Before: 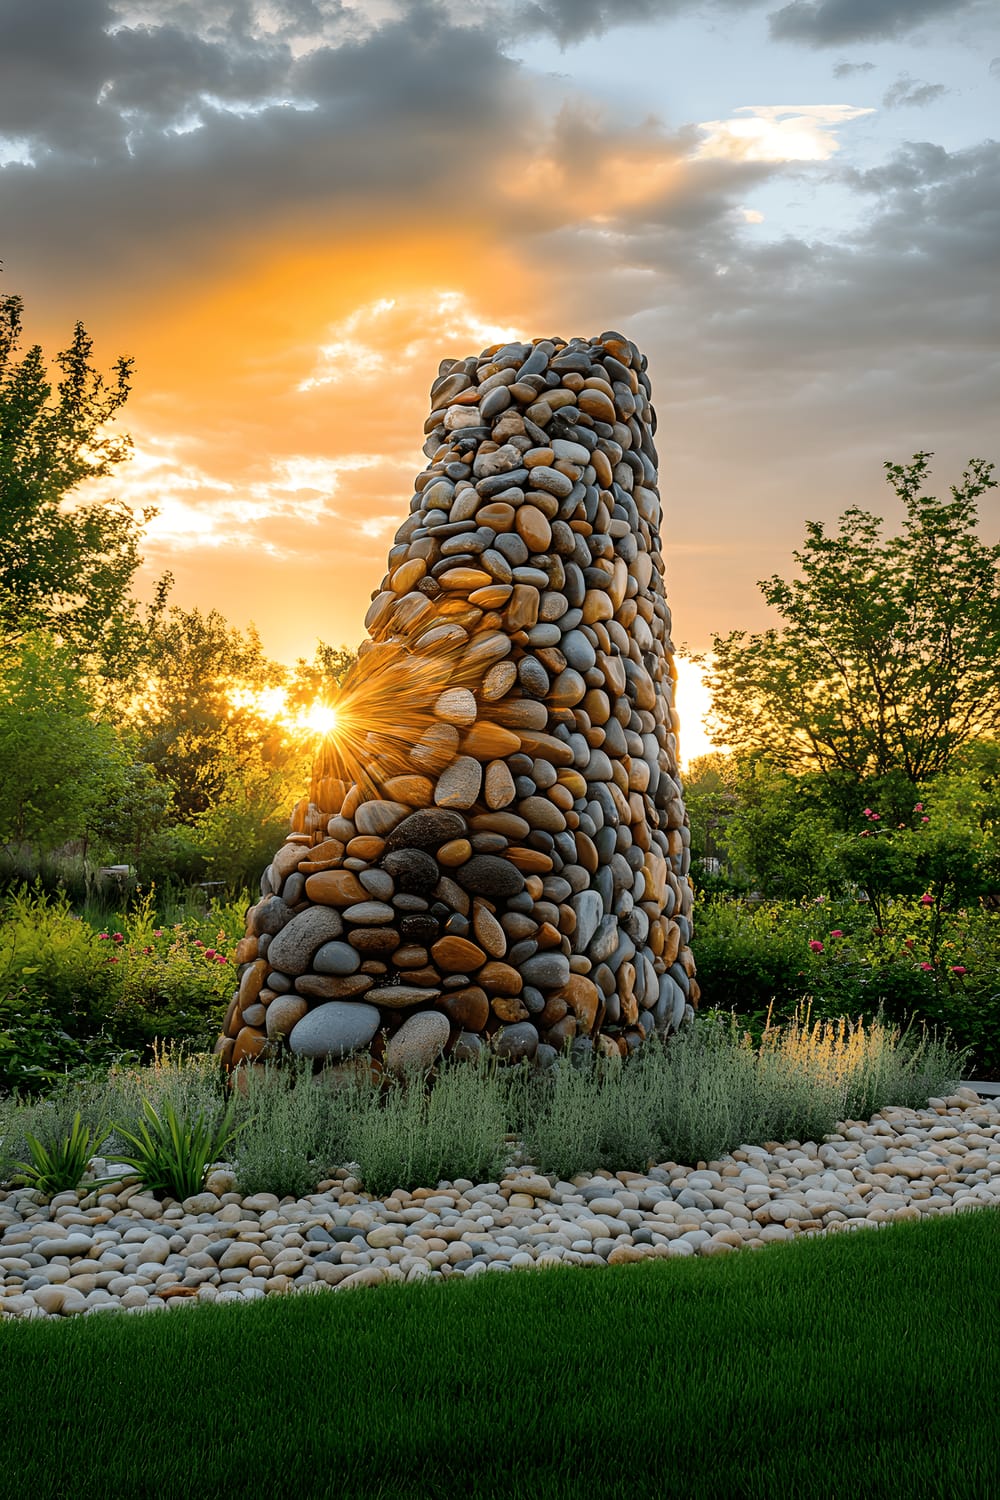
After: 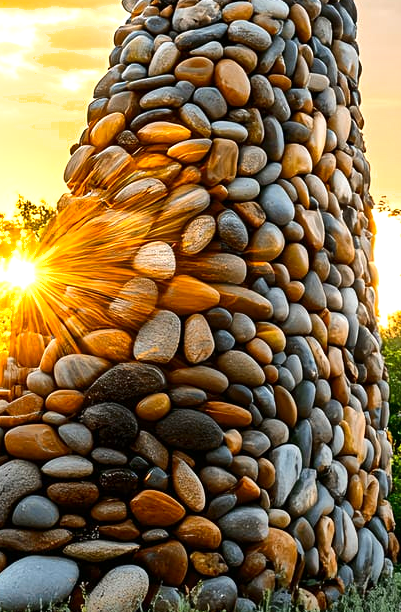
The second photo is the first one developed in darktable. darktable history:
shadows and highlights: low approximation 0.01, soften with gaussian
contrast brightness saturation: contrast 0.132, brightness -0.064, saturation 0.16
exposure: exposure 0.658 EV, compensate highlight preservation false
crop: left 30.187%, top 29.75%, right 29.633%, bottom 29.421%
